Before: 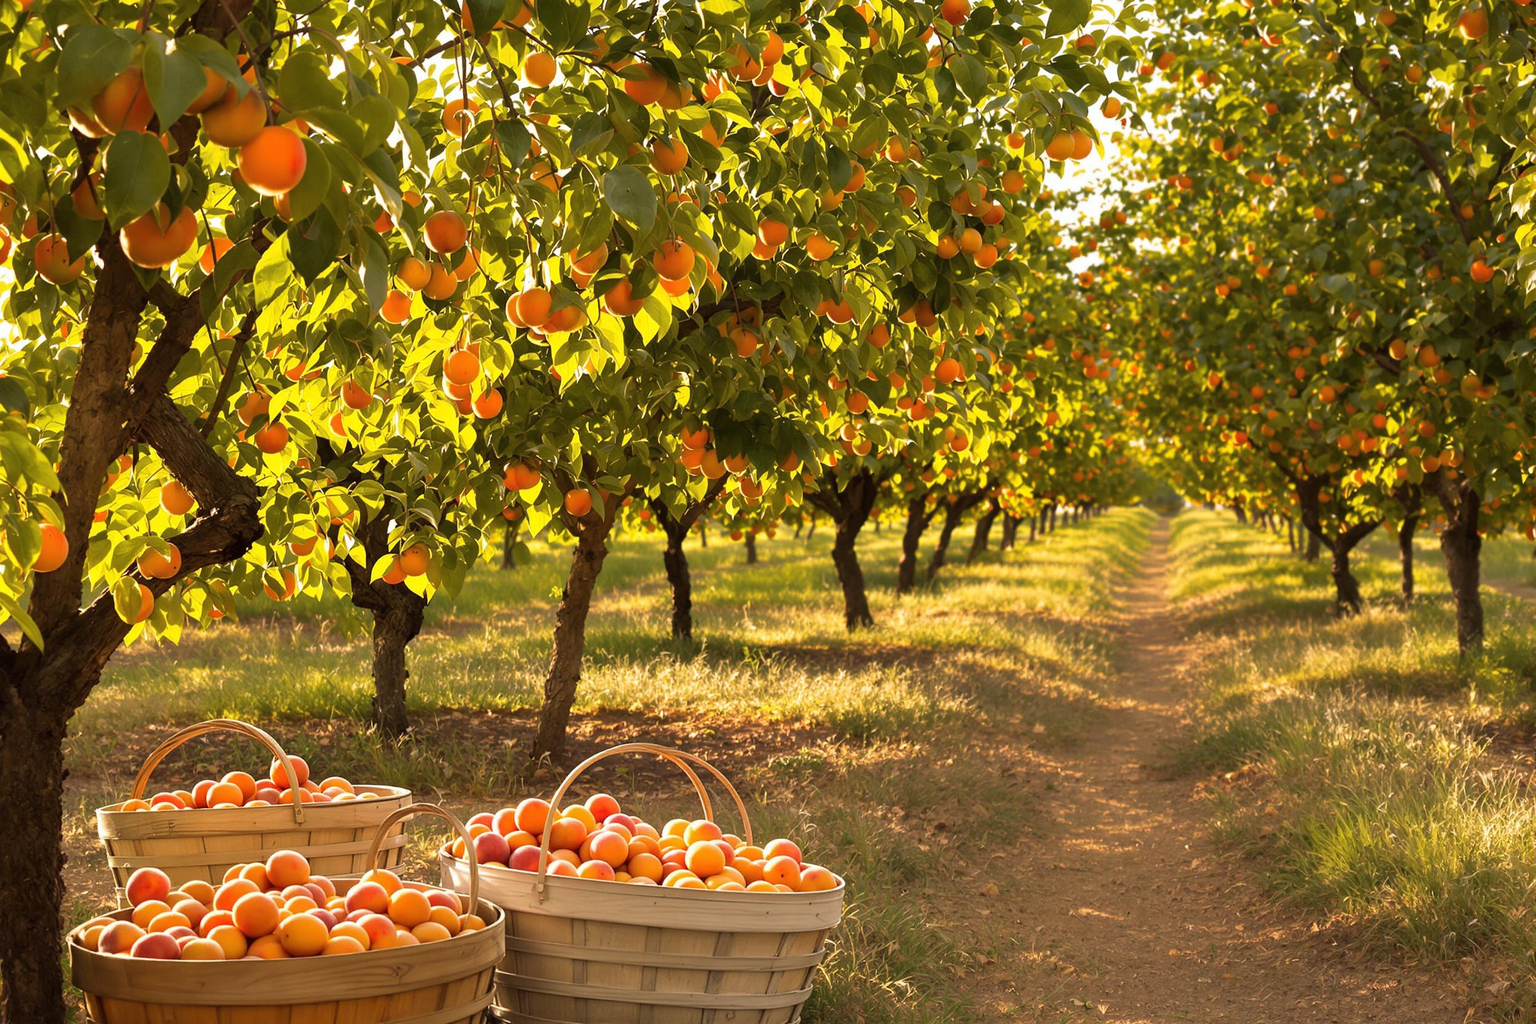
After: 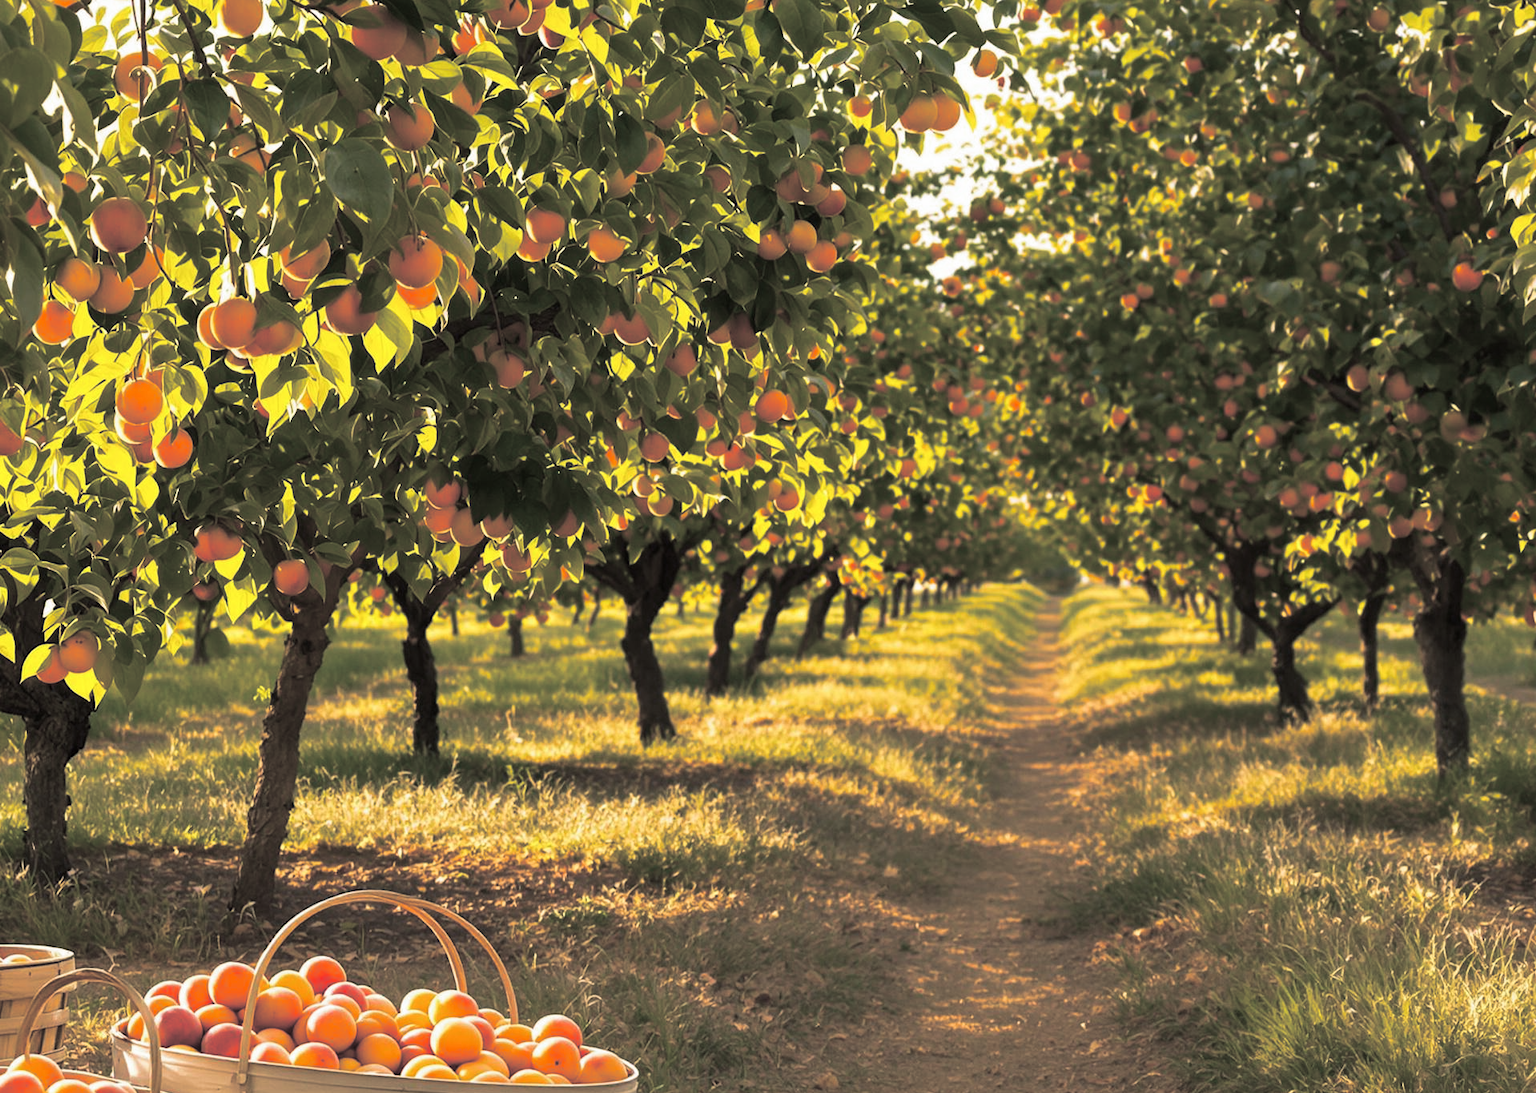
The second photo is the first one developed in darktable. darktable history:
color balance rgb: perceptual saturation grading › global saturation 20%, perceptual saturation grading › highlights -25%, perceptual saturation grading › shadows 25%
split-toning: shadows › hue 201.6°, shadows › saturation 0.16, highlights › hue 50.4°, highlights › saturation 0.2, balance -49.9
crop: left 23.095%, top 5.827%, bottom 11.854%
